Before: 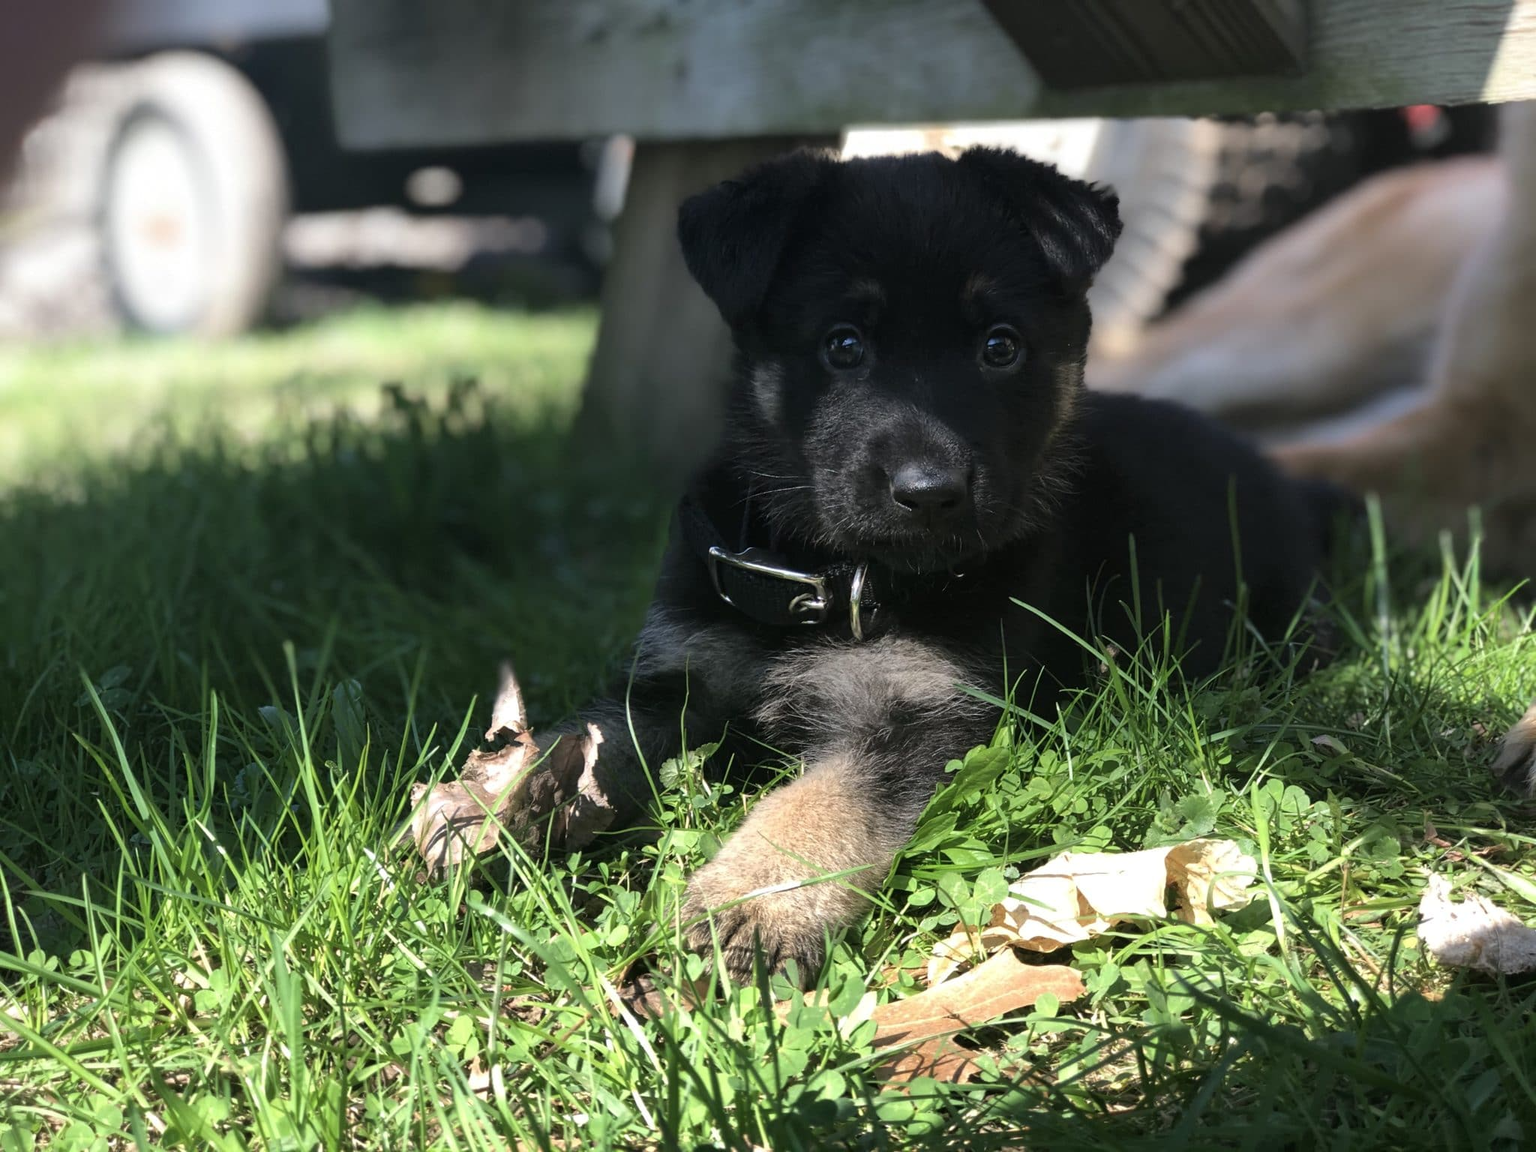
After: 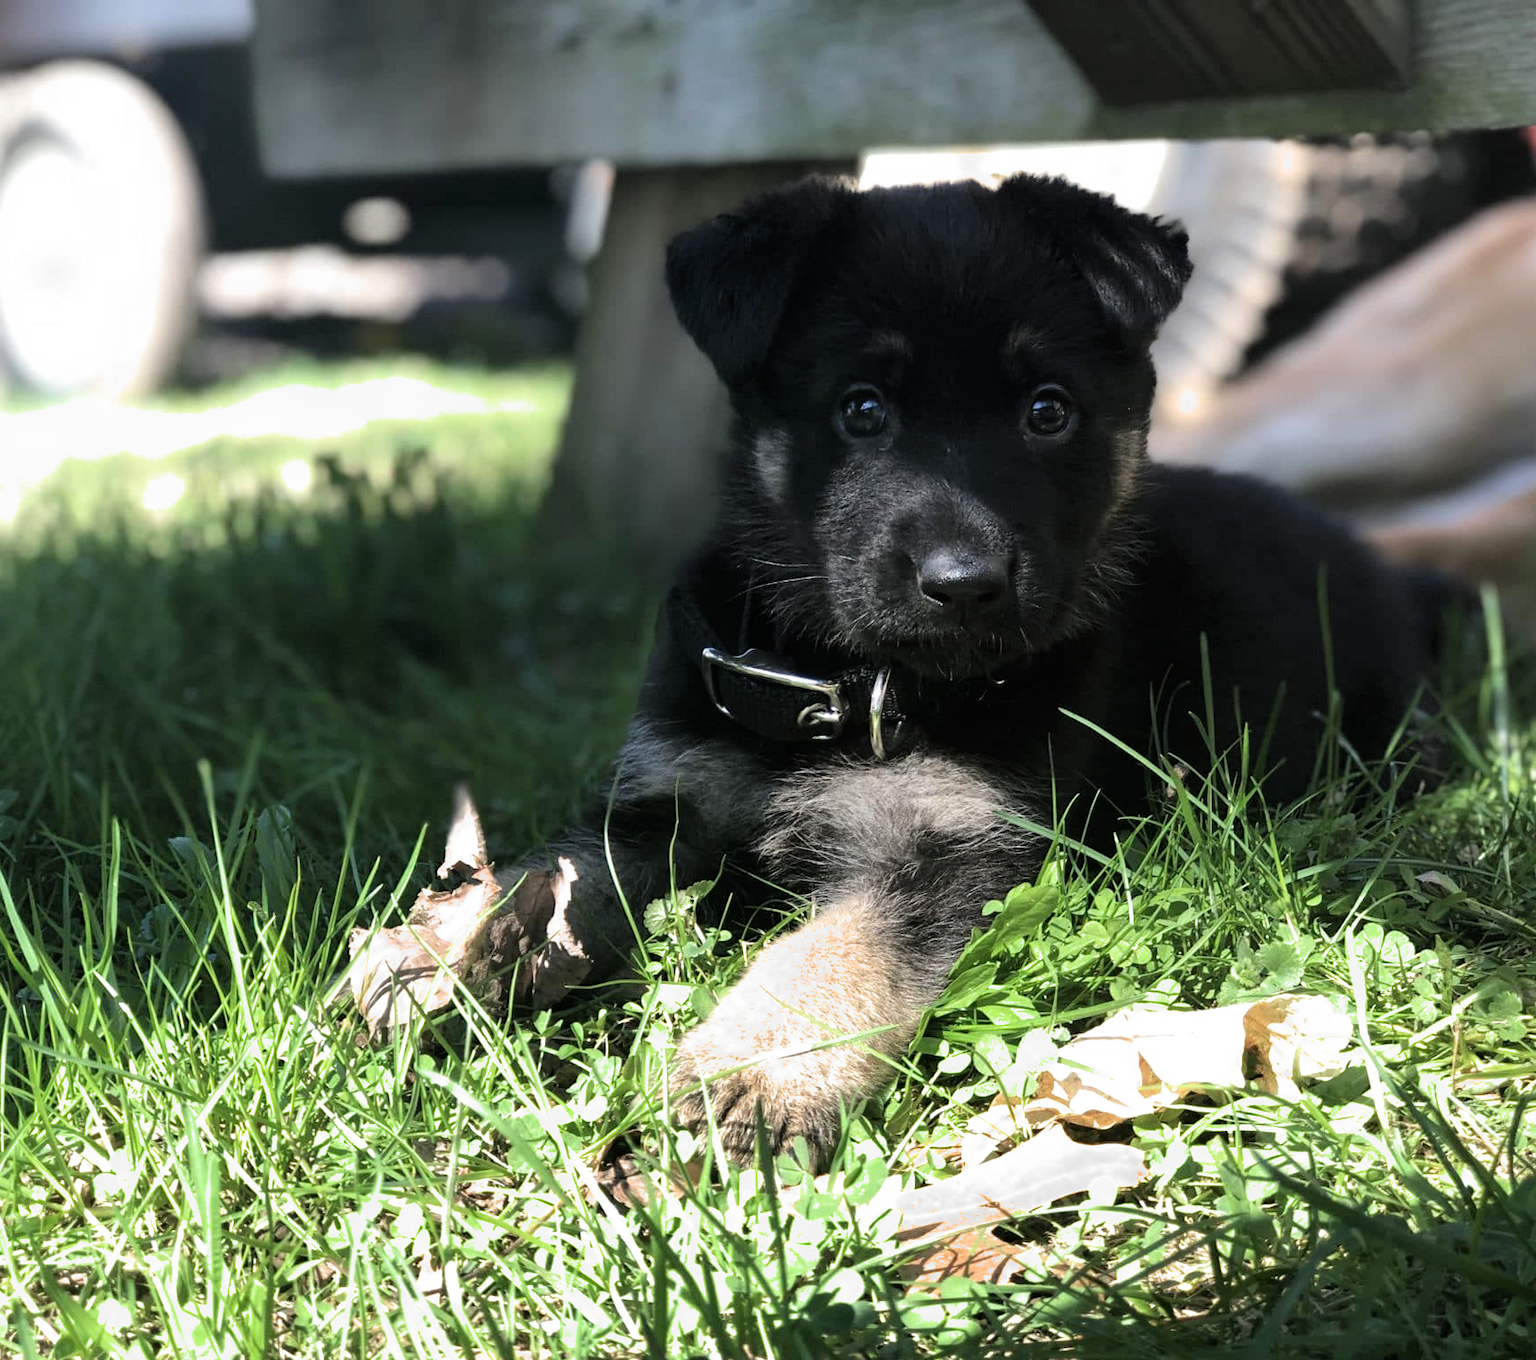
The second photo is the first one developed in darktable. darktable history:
crop: left 7.598%, right 7.873%
white balance: red 1, blue 1
filmic rgb: middle gray luminance 18.42%, black relative exposure -11.45 EV, white relative exposure 2.55 EV, threshold 6 EV, target black luminance 0%, hardness 8.41, latitude 99%, contrast 1.084, shadows ↔ highlights balance 0.505%, add noise in highlights 0, preserve chrominance max RGB, color science v3 (2019), use custom middle-gray values true, iterations of high-quality reconstruction 0, contrast in highlights soft, enable highlight reconstruction true
exposure: exposure 0.6 EV, compensate highlight preservation false
